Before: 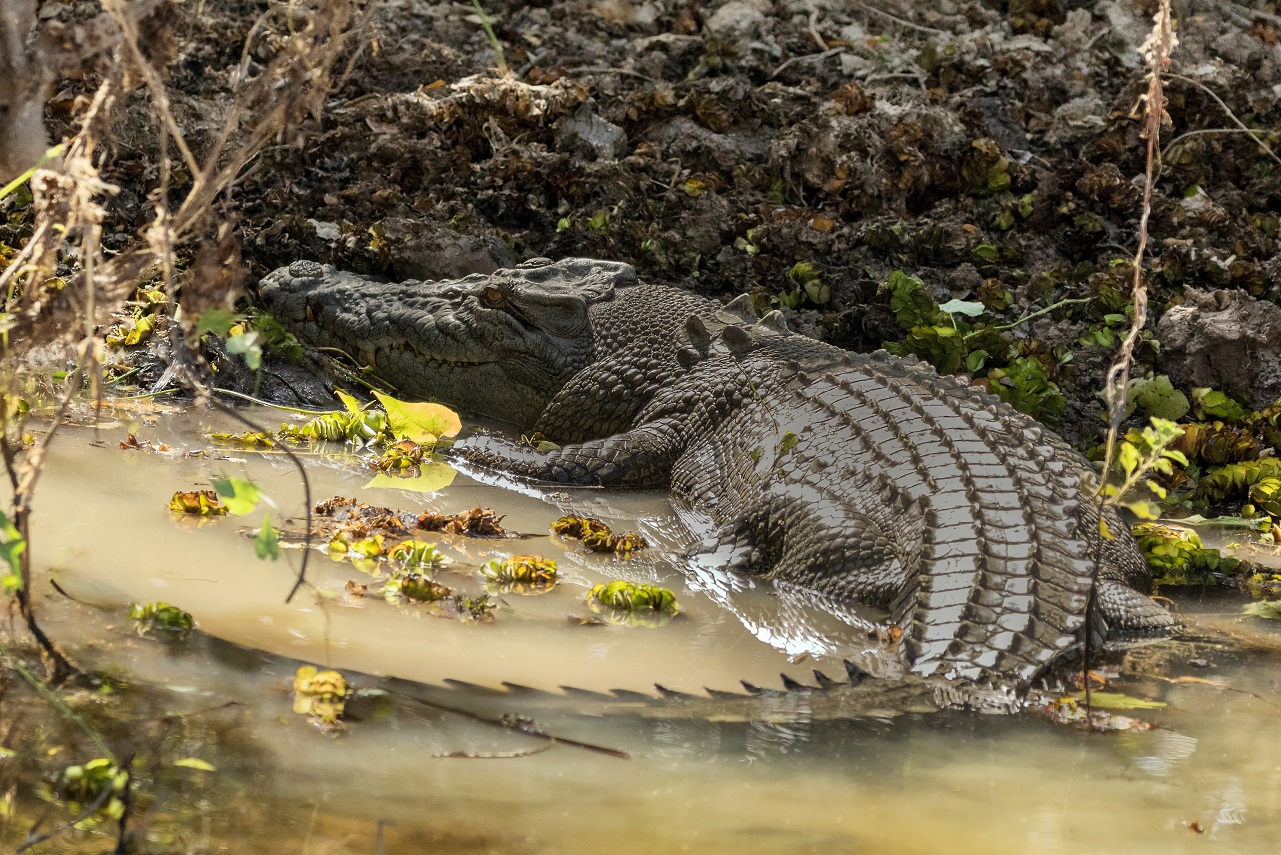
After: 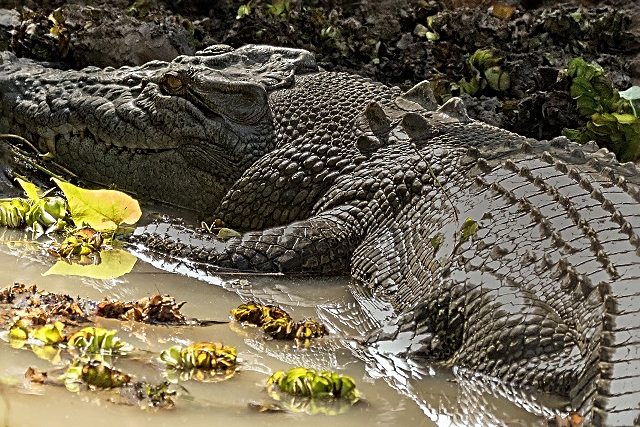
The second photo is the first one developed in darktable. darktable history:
sharpen: radius 2.817, amount 0.715
crop: left 25%, top 25%, right 25%, bottom 25%
